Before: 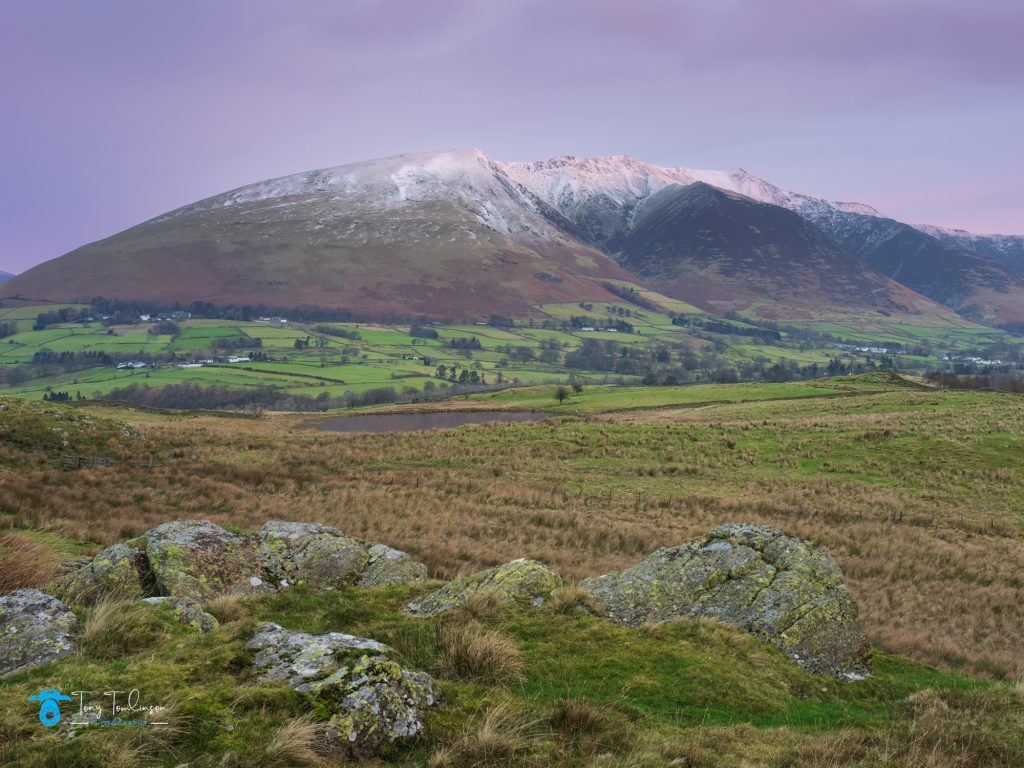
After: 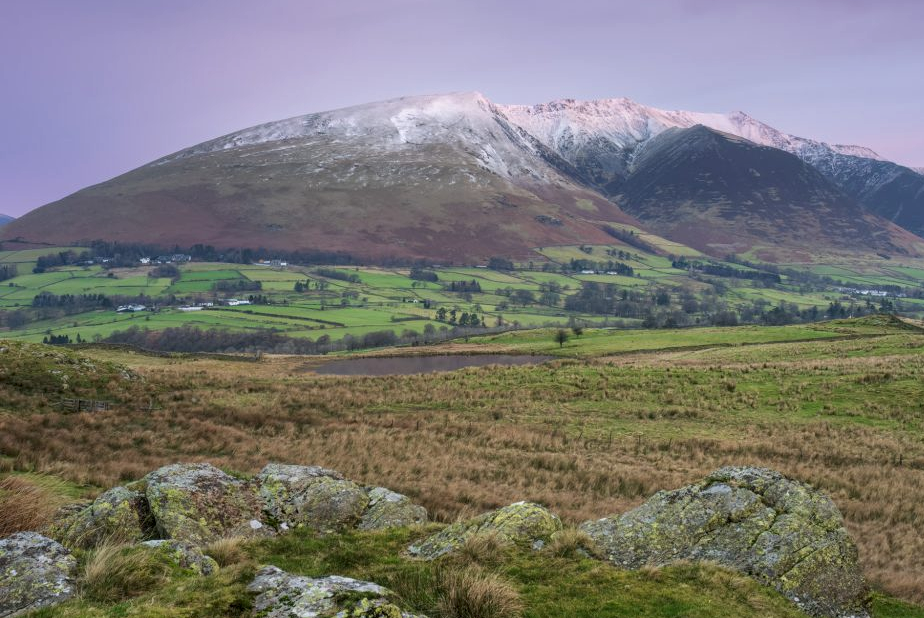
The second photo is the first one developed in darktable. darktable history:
local contrast: on, module defaults
crop: top 7.49%, right 9.717%, bottom 11.943%
